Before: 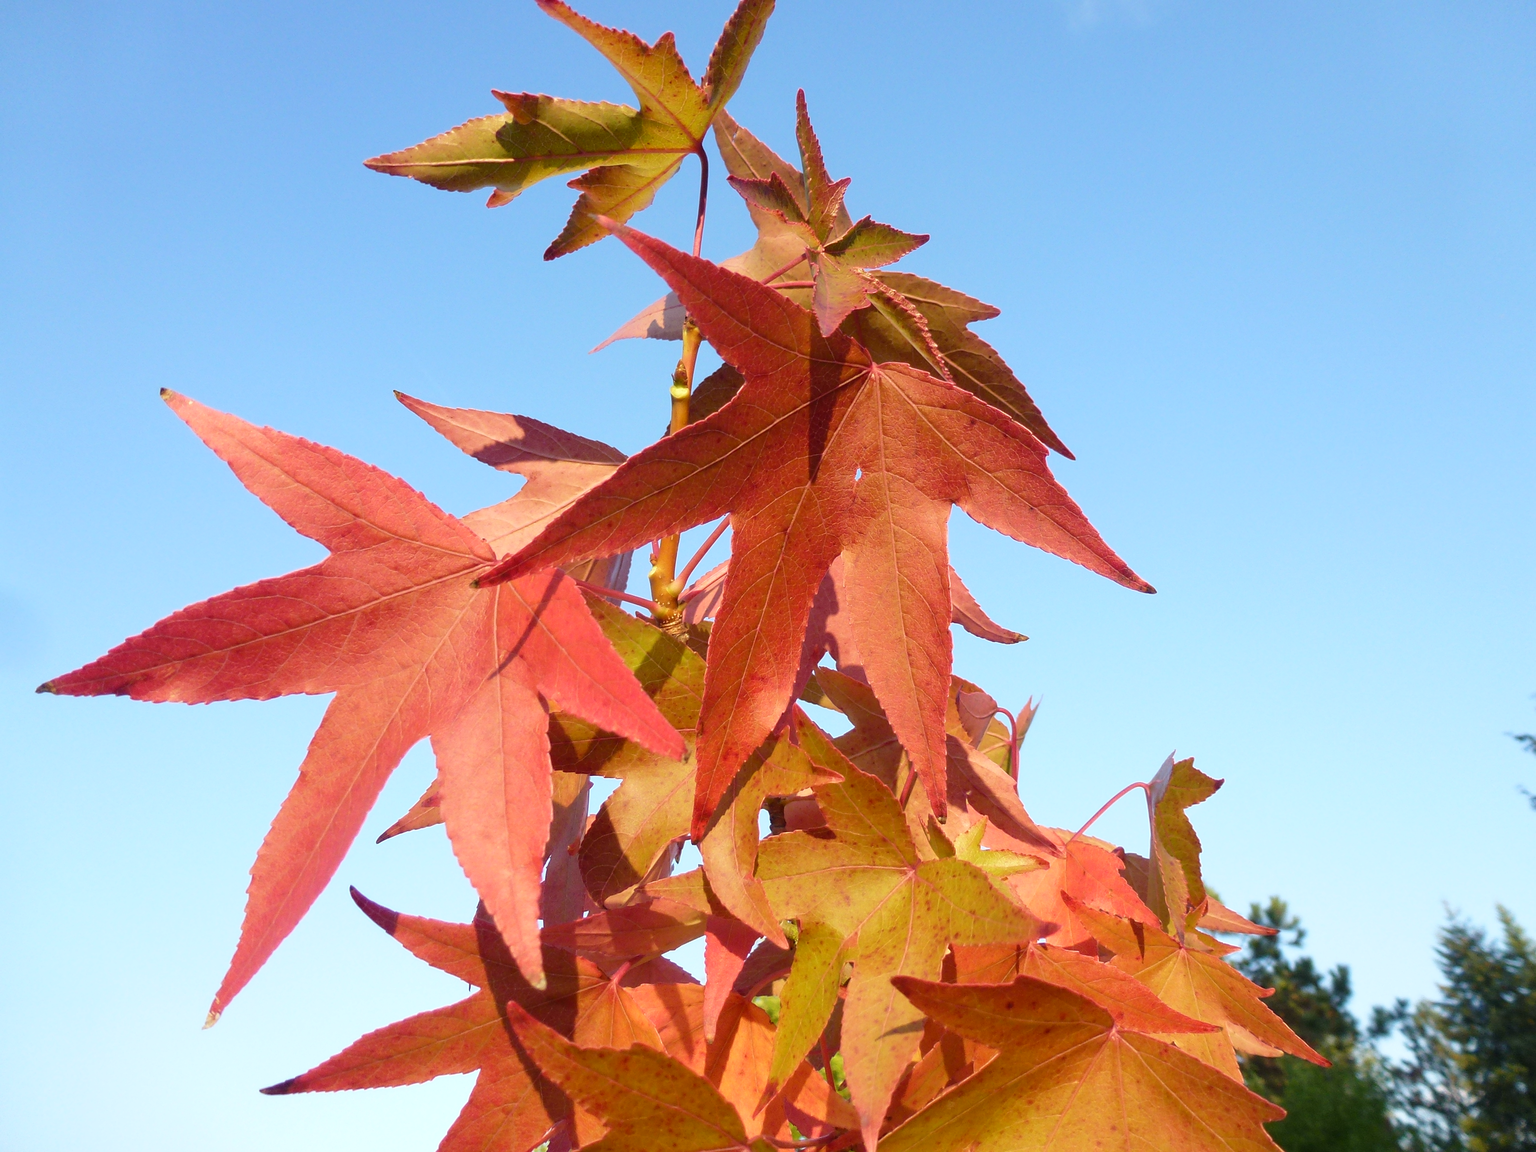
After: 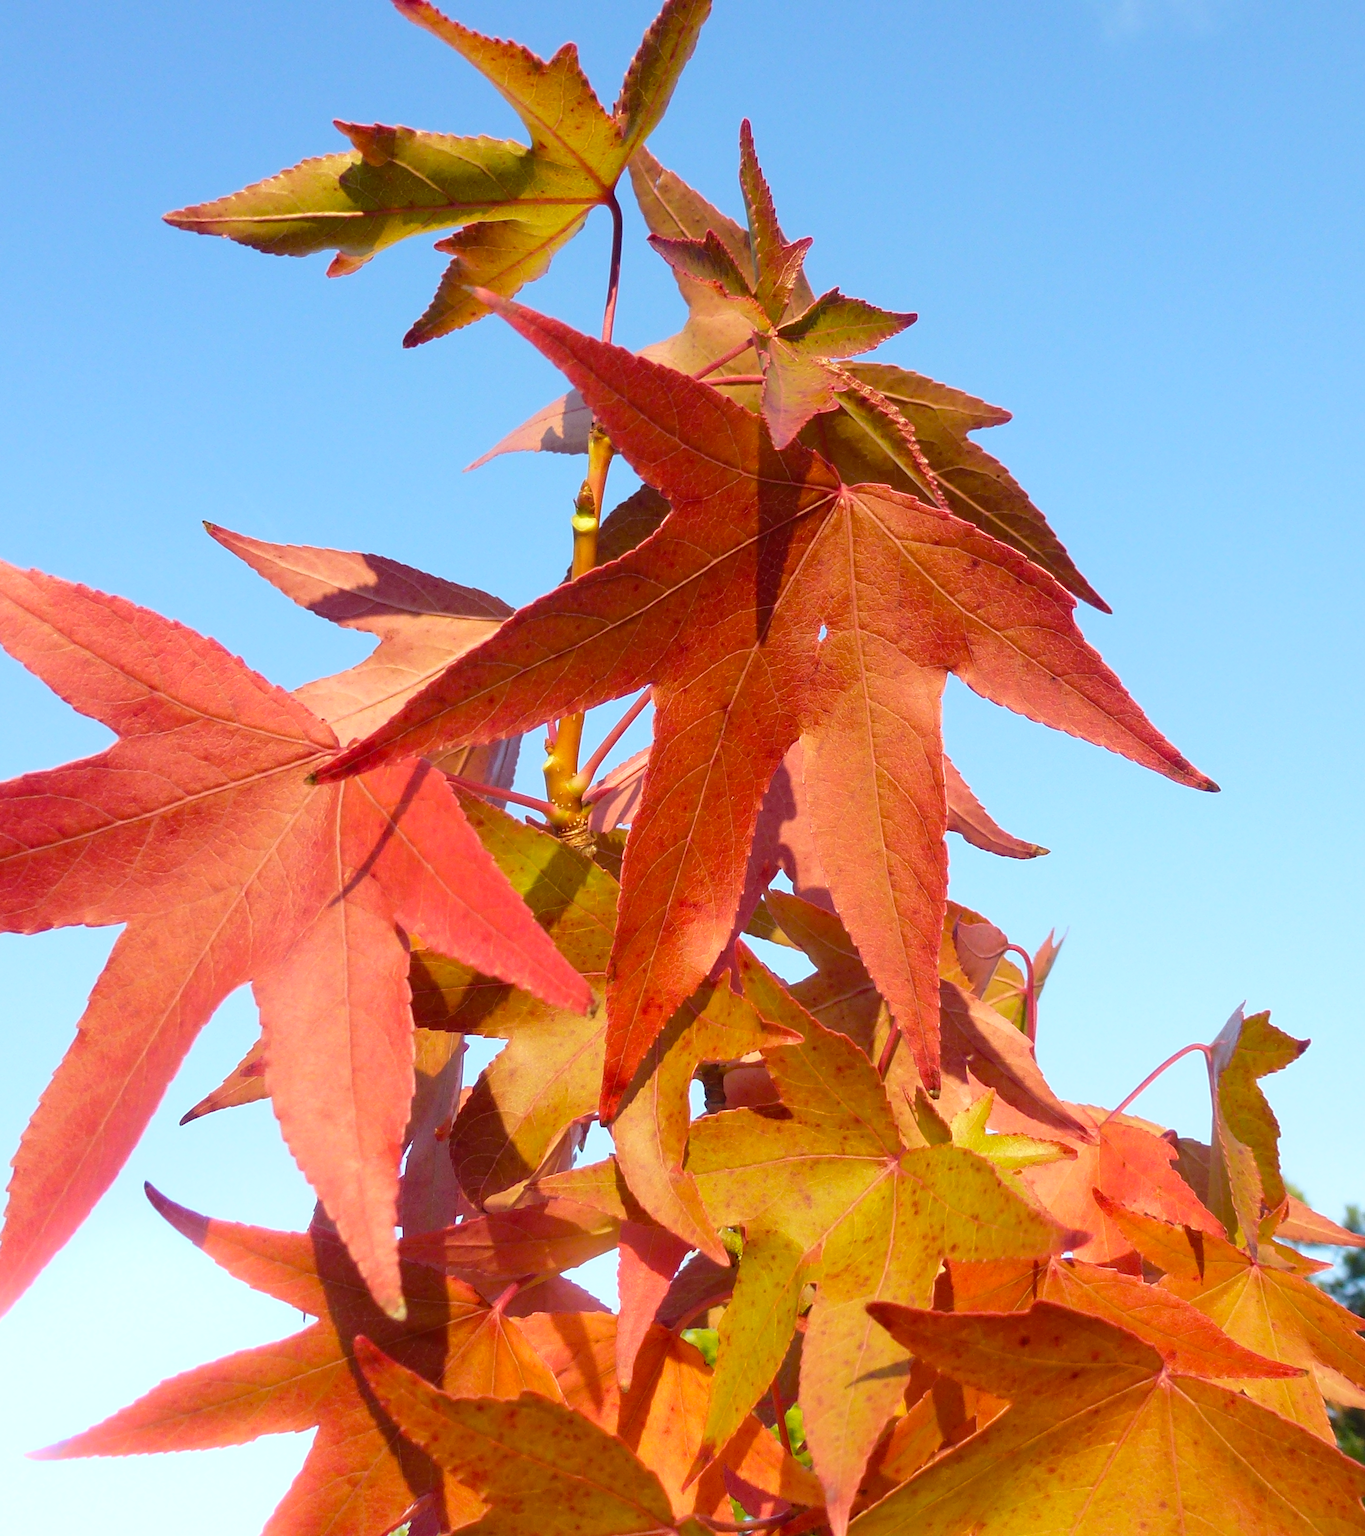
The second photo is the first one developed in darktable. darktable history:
crop and rotate: left 15.754%, right 17.579%
bloom: size 13.65%, threshold 98.39%, strength 4.82%
color balance: output saturation 110%
